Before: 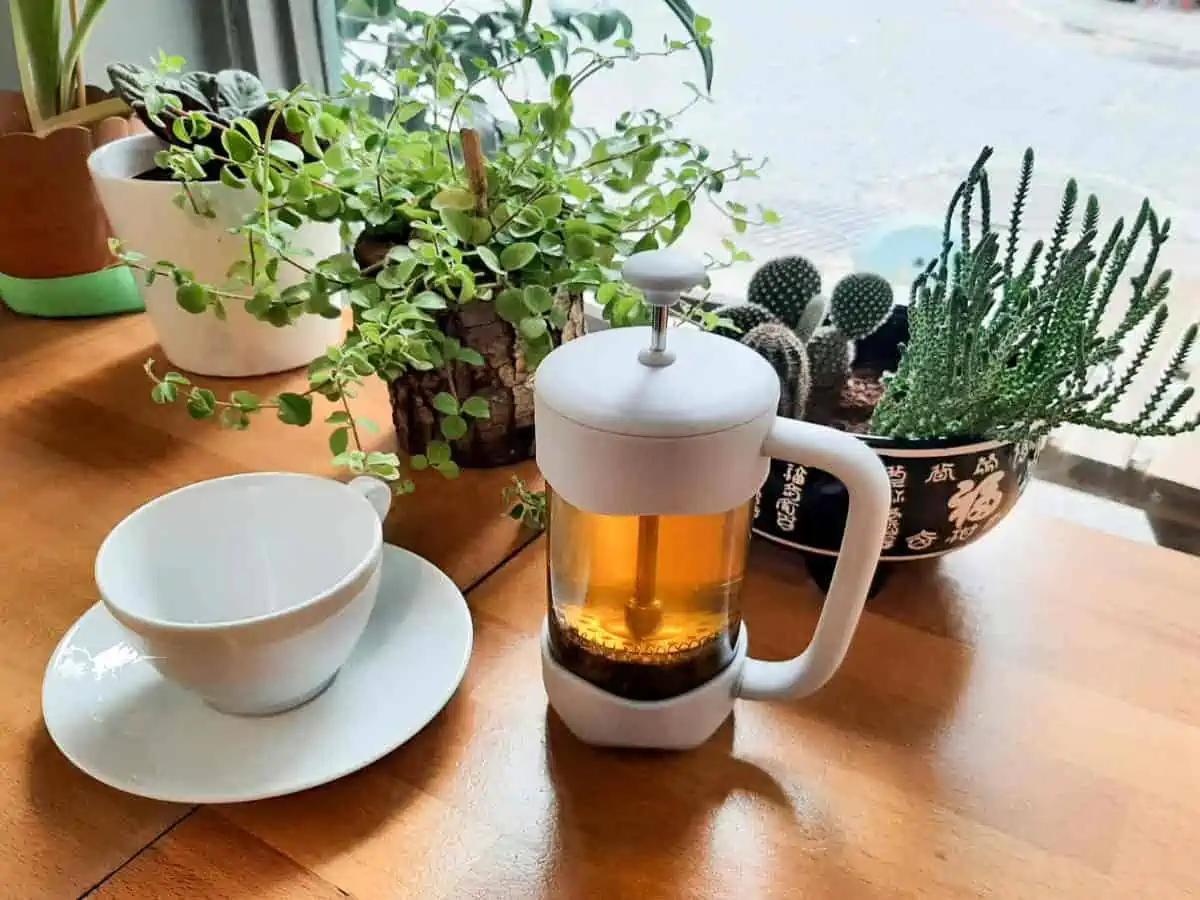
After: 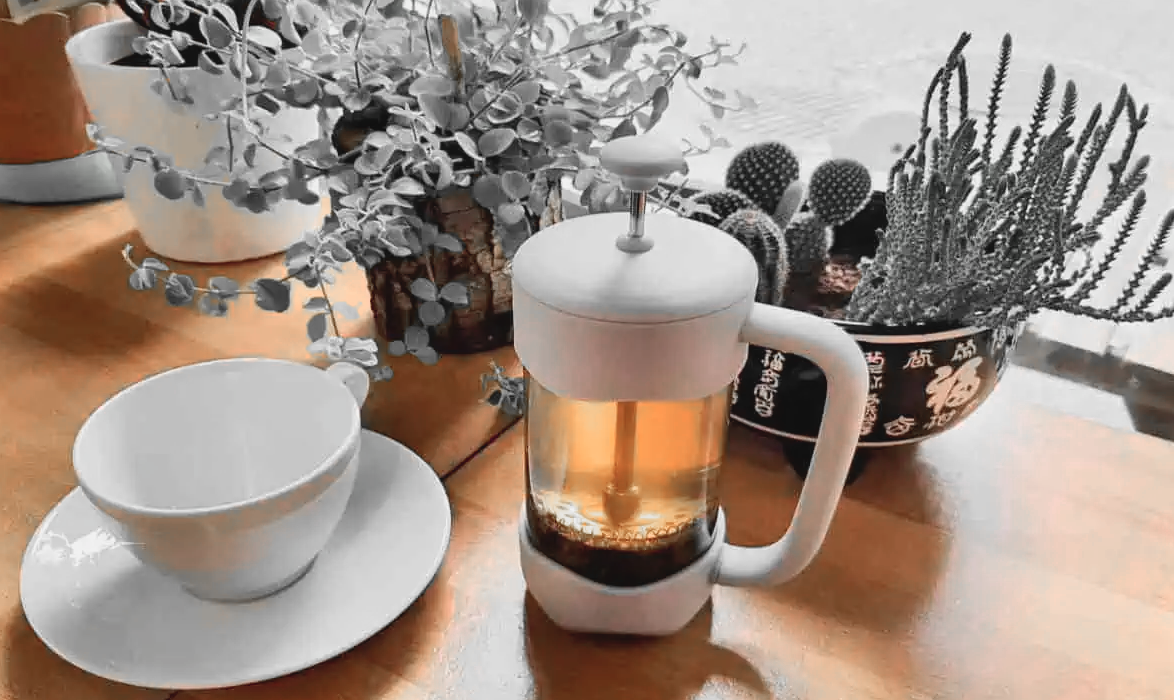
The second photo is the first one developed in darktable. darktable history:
crop and rotate: left 1.903%, top 12.734%, right 0.239%, bottom 9.392%
color zones: curves: ch0 [(0, 0.65) (0.096, 0.644) (0.221, 0.539) (0.429, 0.5) (0.571, 0.5) (0.714, 0.5) (0.857, 0.5) (1, 0.65)]; ch1 [(0, 0.5) (0.143, 0.5) (0.257, -0.002) (0.429, 0.04) (0.571, -0.001) (0.714, -0.015) (0.857, 0.024) (1, 0.5)]
contrast brightness saturation: contrast -0.091, saturation -0.099
